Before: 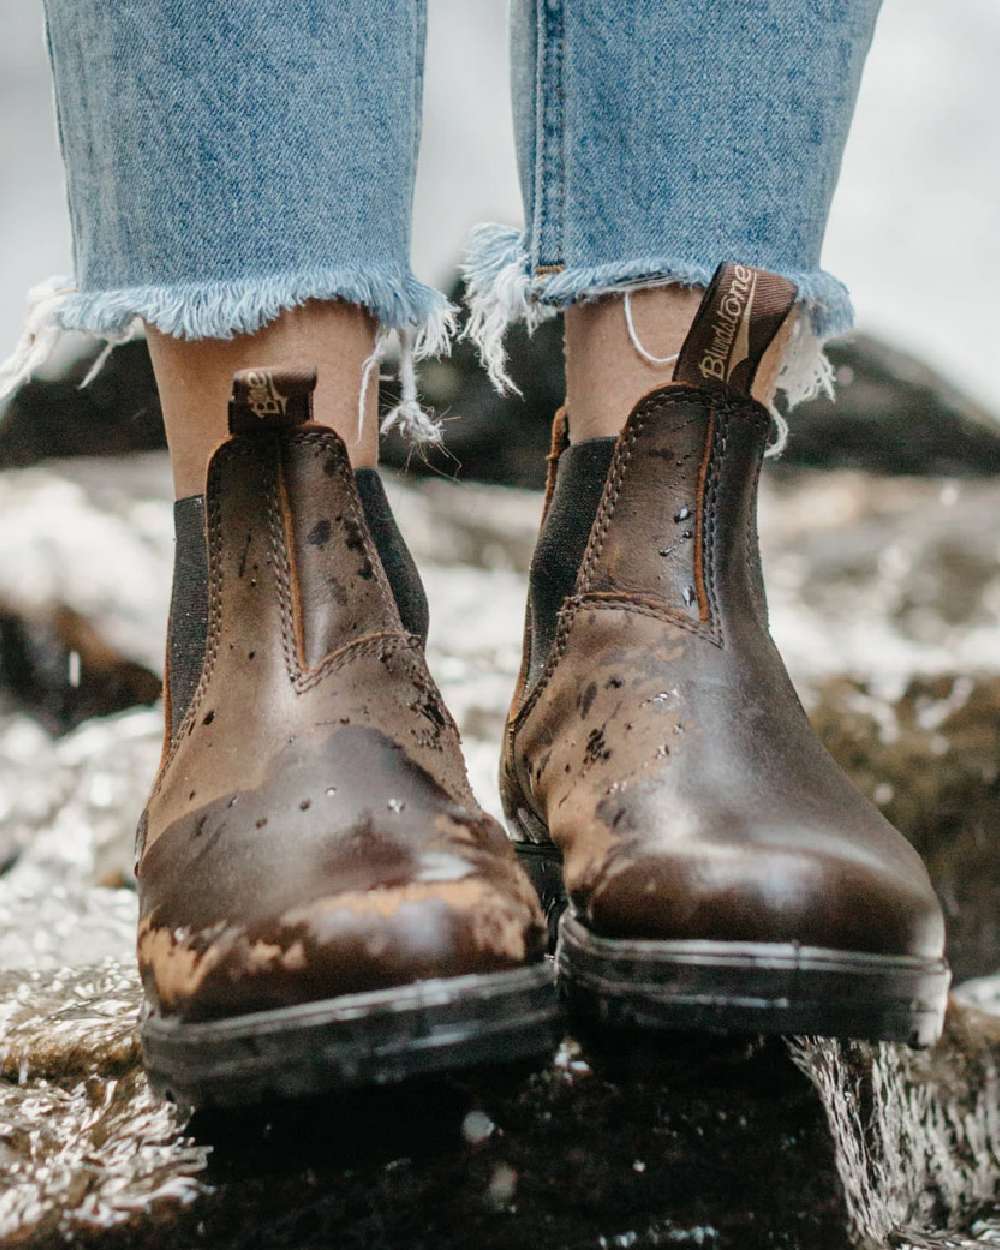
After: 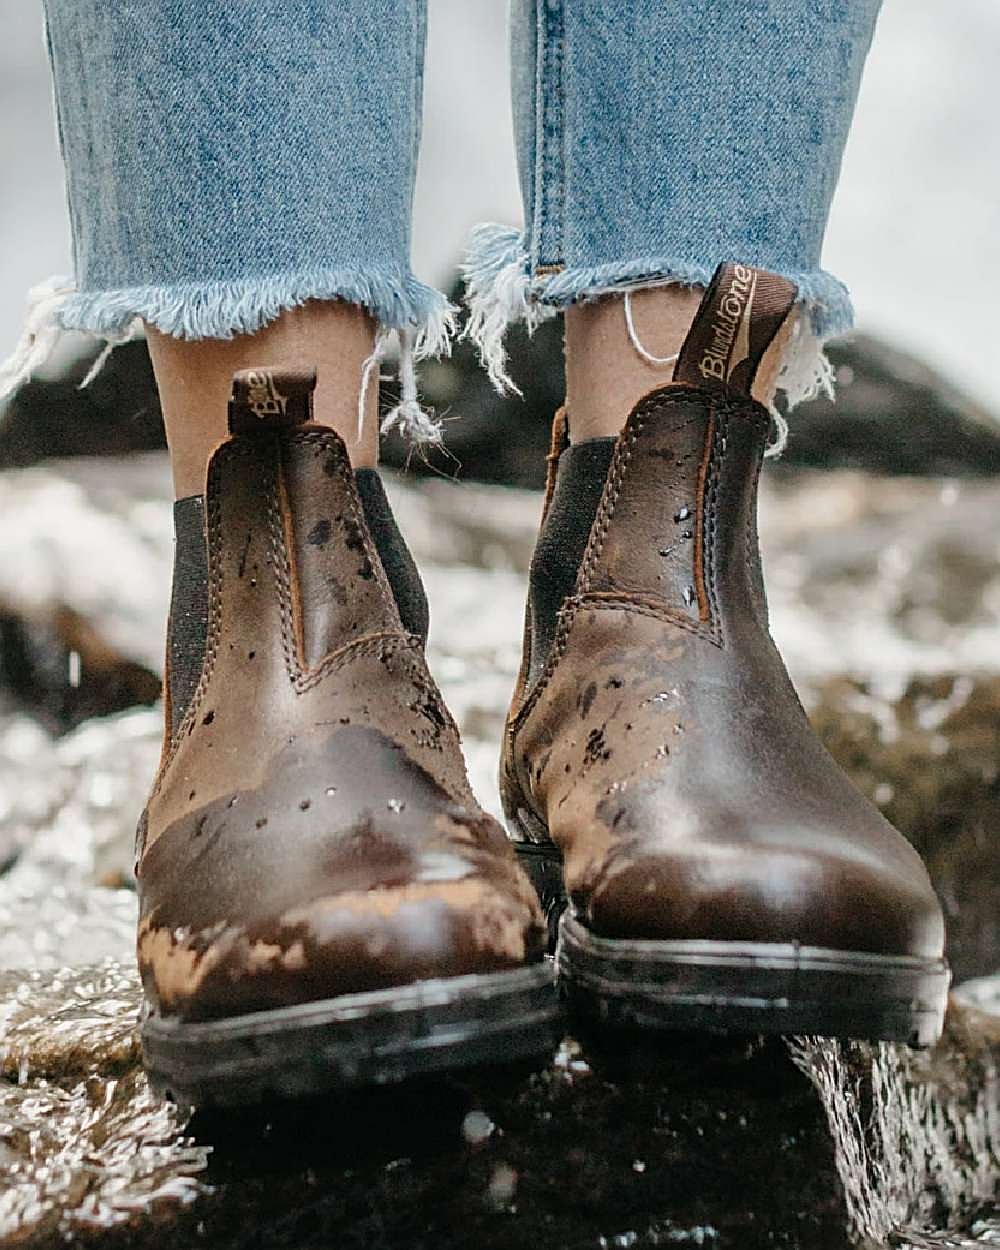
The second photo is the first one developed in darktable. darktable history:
sharpen: amount 0.596
